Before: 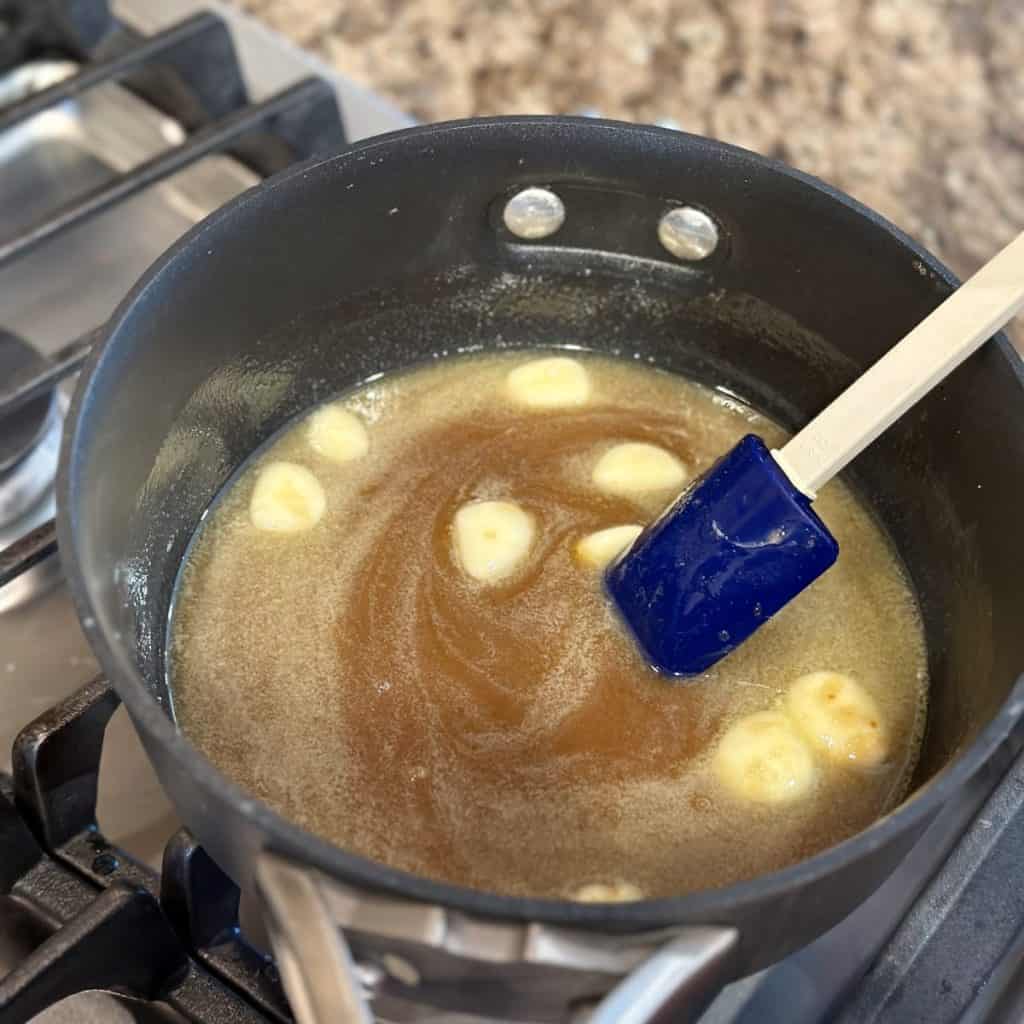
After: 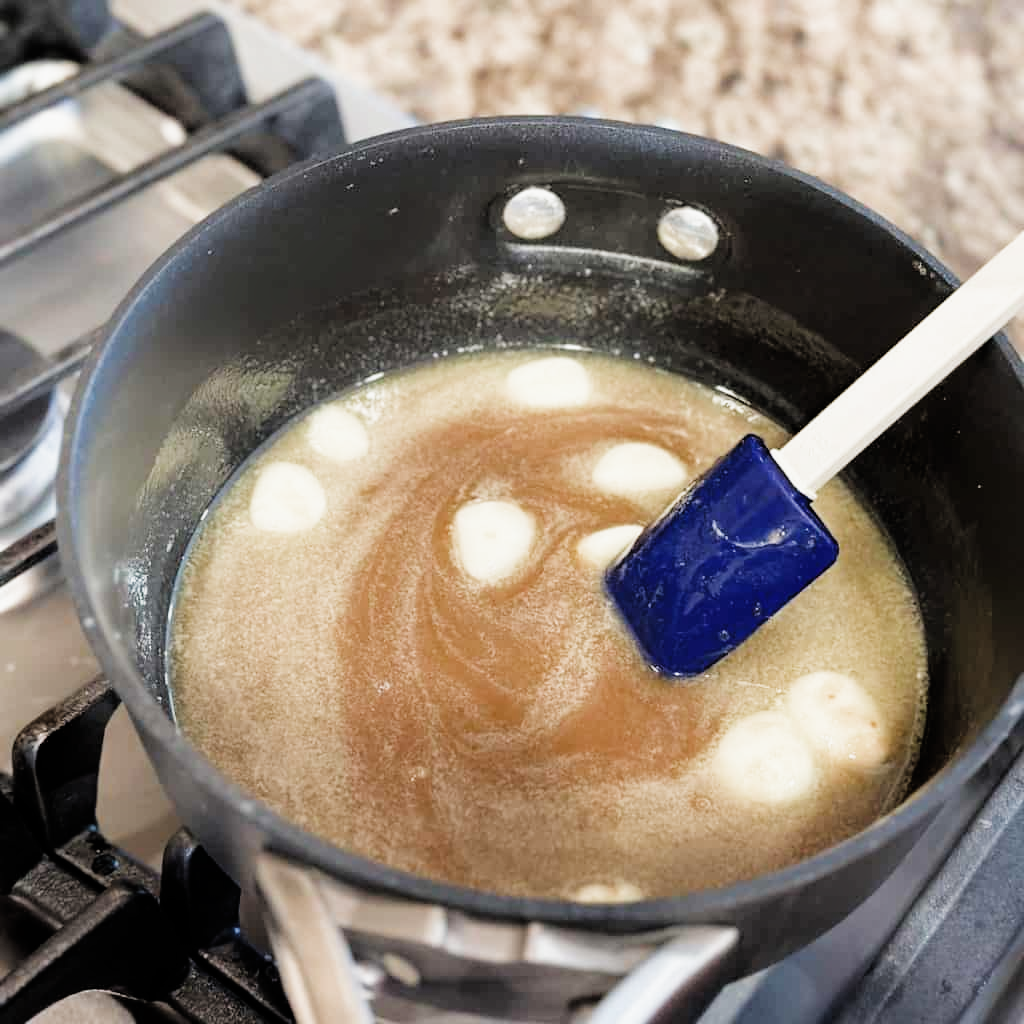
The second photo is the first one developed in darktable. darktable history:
tone equalizer: -8 EV -1.09 EV, -7 EV -0.998 EV, -6 EV -0.875 EV, -5 EV -0.598 EV, -3 EV 0.611 EV, -2 EV 0.887 EV, -1 EV 0.994 EV, +0 EV 1.07 EV, mask exposure compensation -0.487 EV
filmic rgb: black relative exposure -8.03 EV, white relative exposure 3.99 EV, hardness 4.11, contrast 0.988, color science v4 (2020)
